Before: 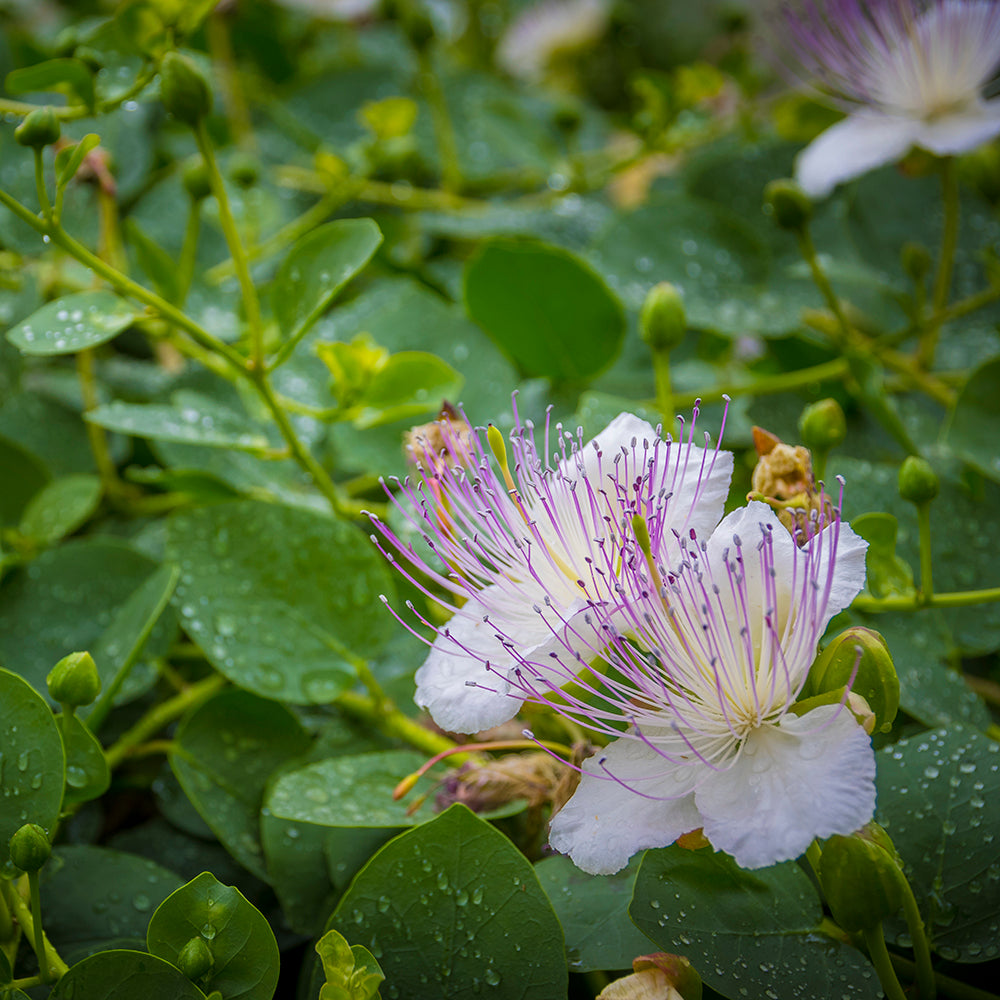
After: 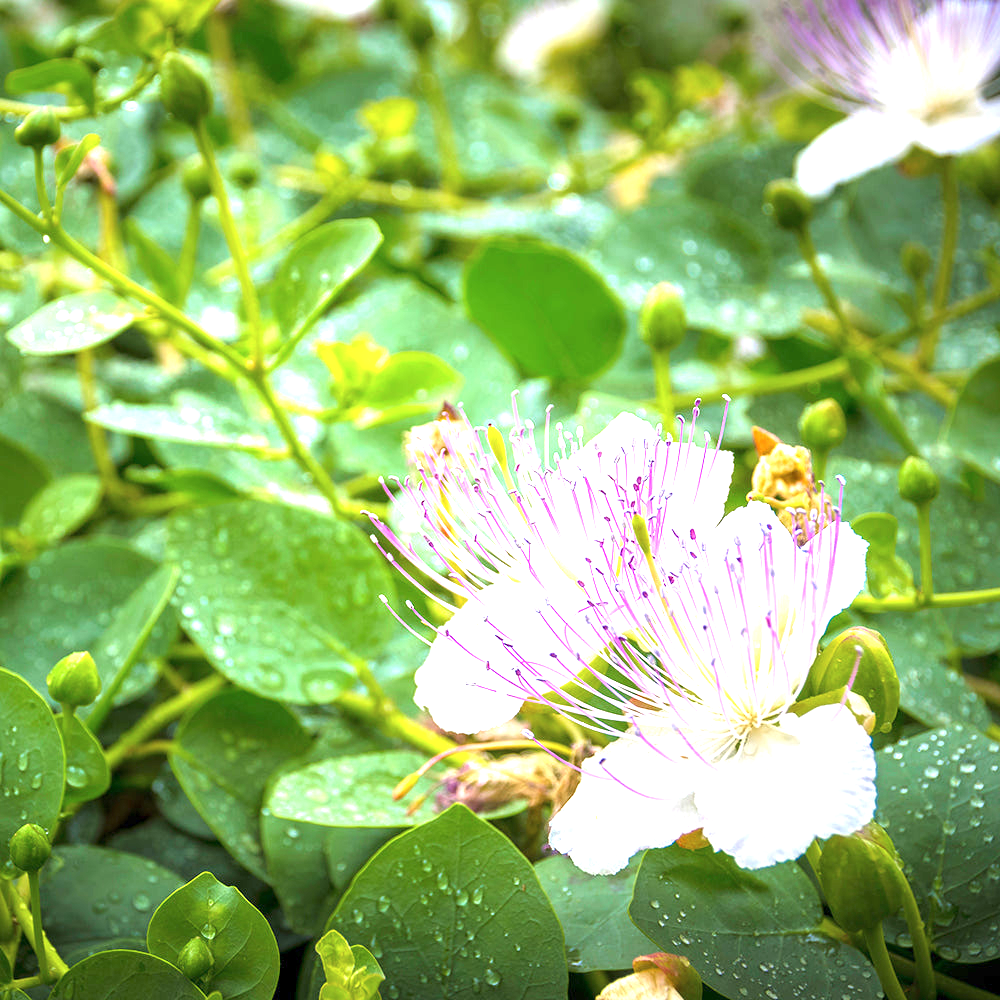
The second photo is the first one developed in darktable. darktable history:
exposure: exposure 2.041 EV, compensate highlight preservation false
color zones: curves: ch0 [(0, 0.5) (0.143, 0.5) (0.286, 0.456) (0.429, 0.5) (0.571, 0.5) (0.714, 0.5) (0.857, 0.5) (1, 0.5)]; ch1 [(0, 0.5) (0.143, 0.5) (0.286, 0.422) (0.429, 0.5) (0.571, 0.5) (0.714, 0.5) (0.857, 0.5) (1, 0.5)]
